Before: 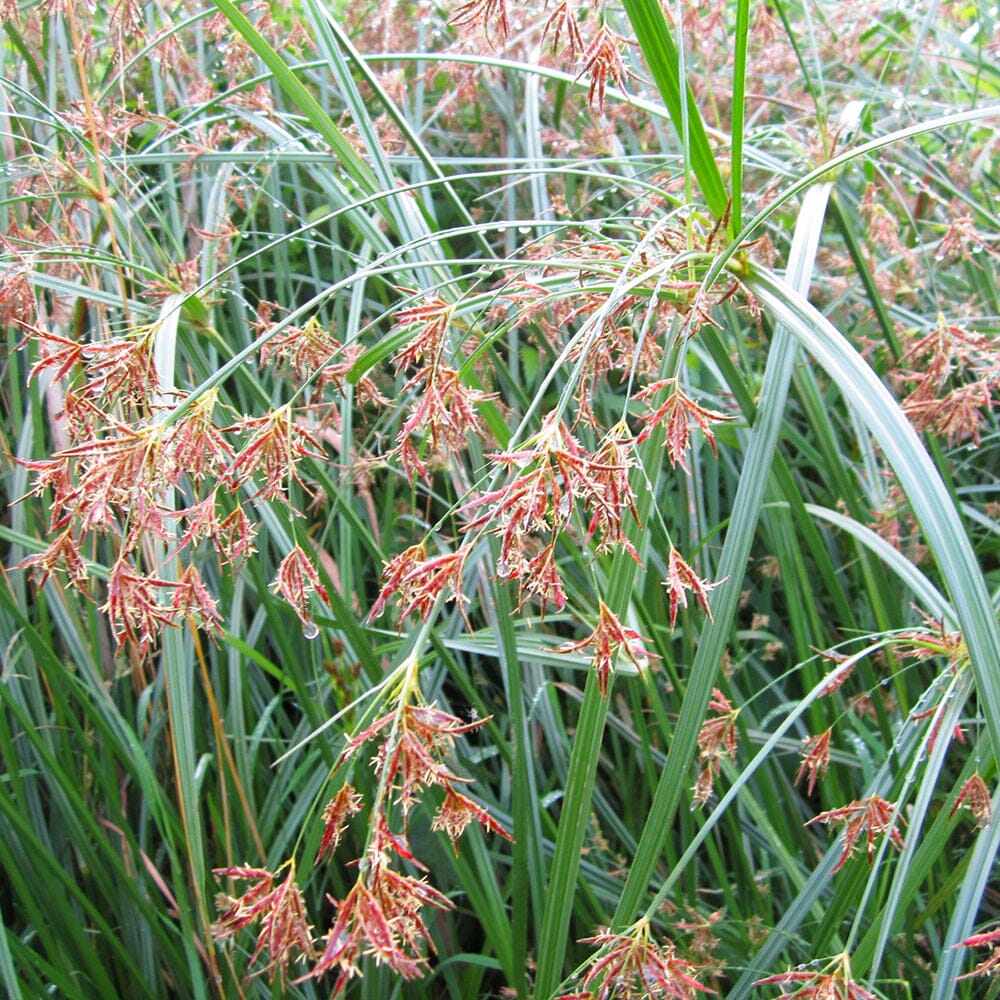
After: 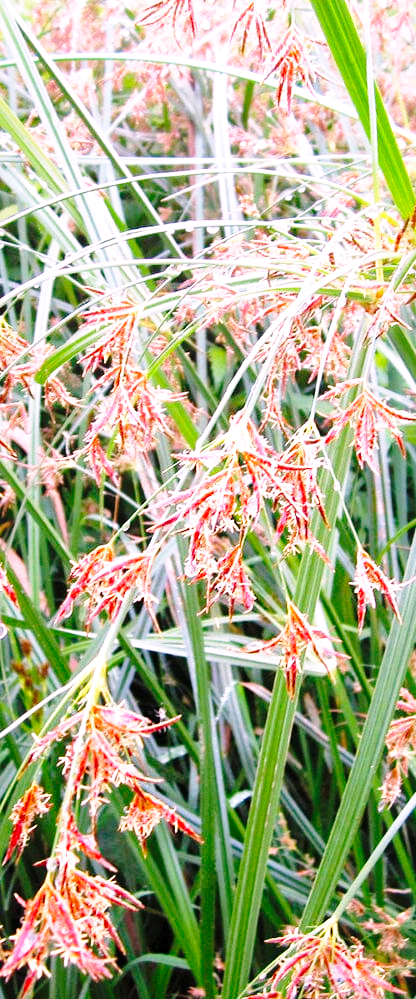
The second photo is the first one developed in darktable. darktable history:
base curve: curves: ch0 [(0, 0) (0.04, 0.03) (0.133, 0.232) (0.448, 0.748) (0.843, 0.968) (1, 1)], preserve colors none
white balance: red 1.188, blue 1.11
local contrast: mode bilateral grid, contrast 20, coarseness 50, detail 120%, midtone range 0.2
crop: left 31.229%, right 27.105%
